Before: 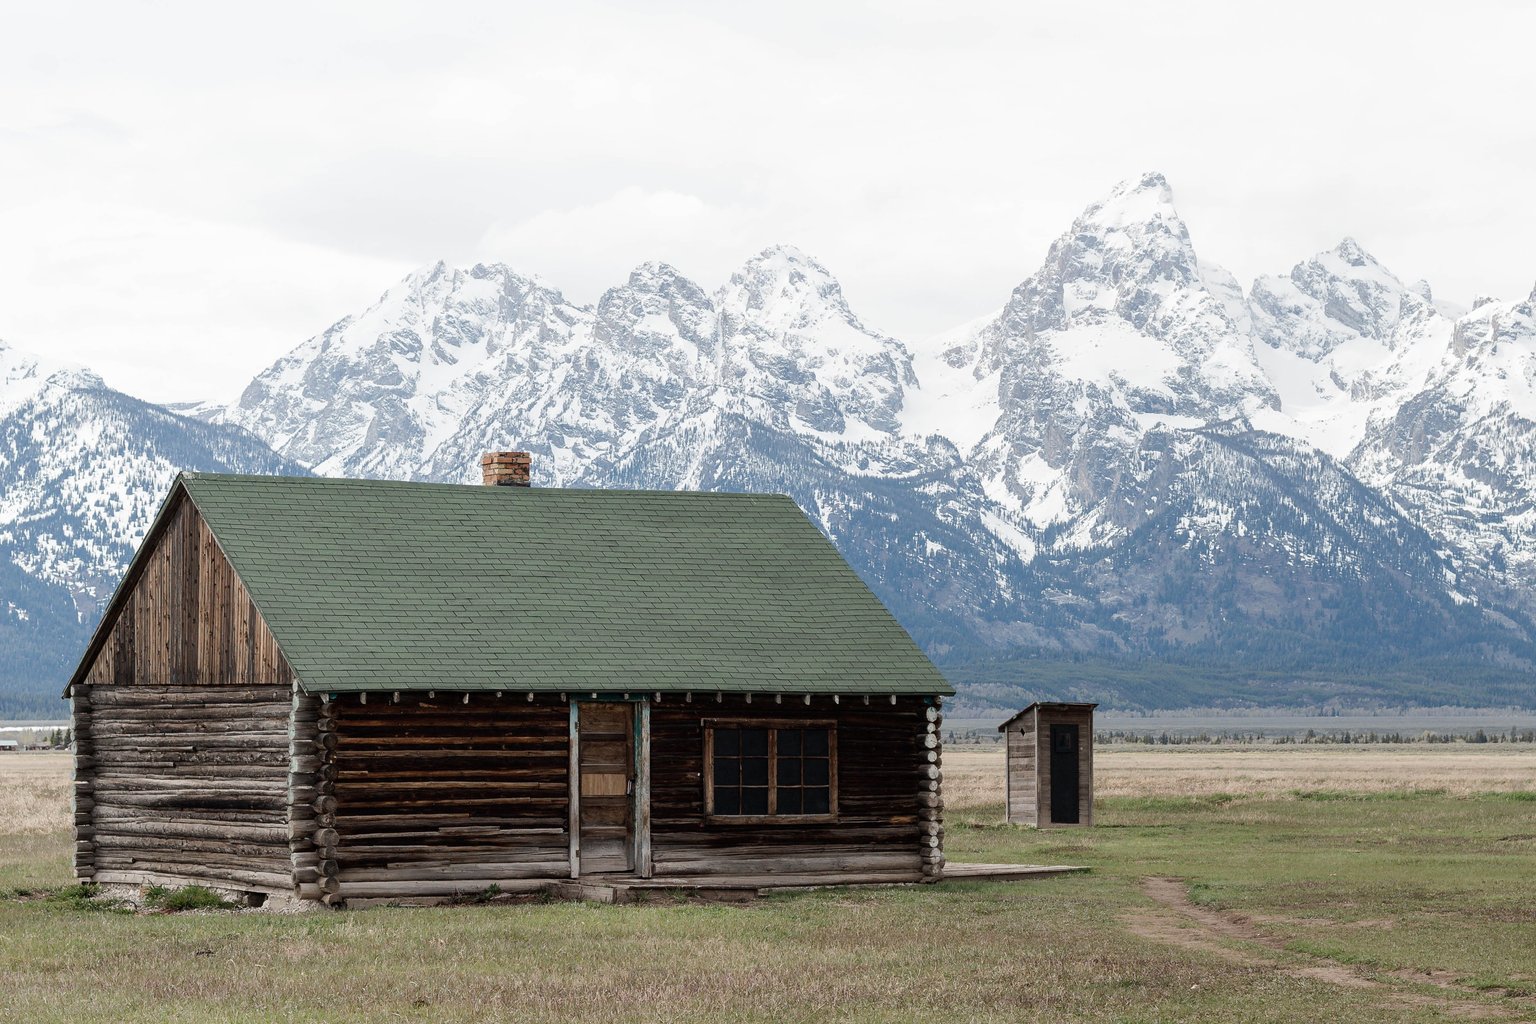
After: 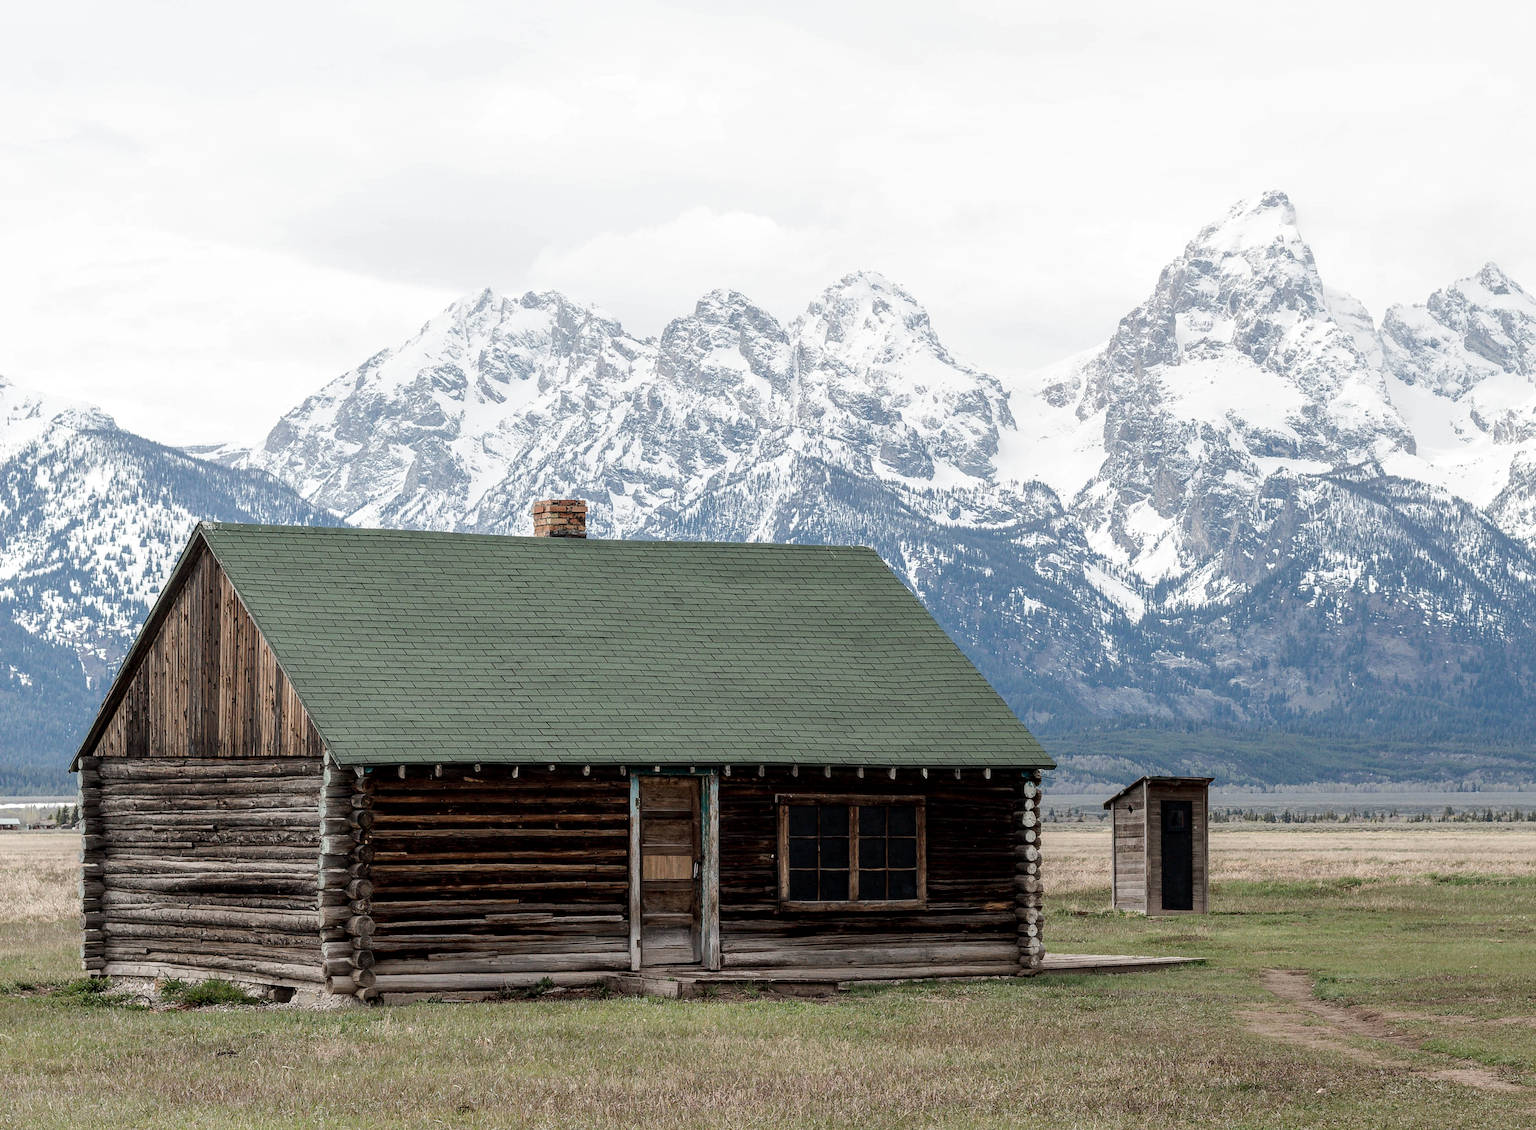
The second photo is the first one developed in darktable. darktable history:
crop: right 9.509%, bottom 0.031%
local contrast: on, module defaults
